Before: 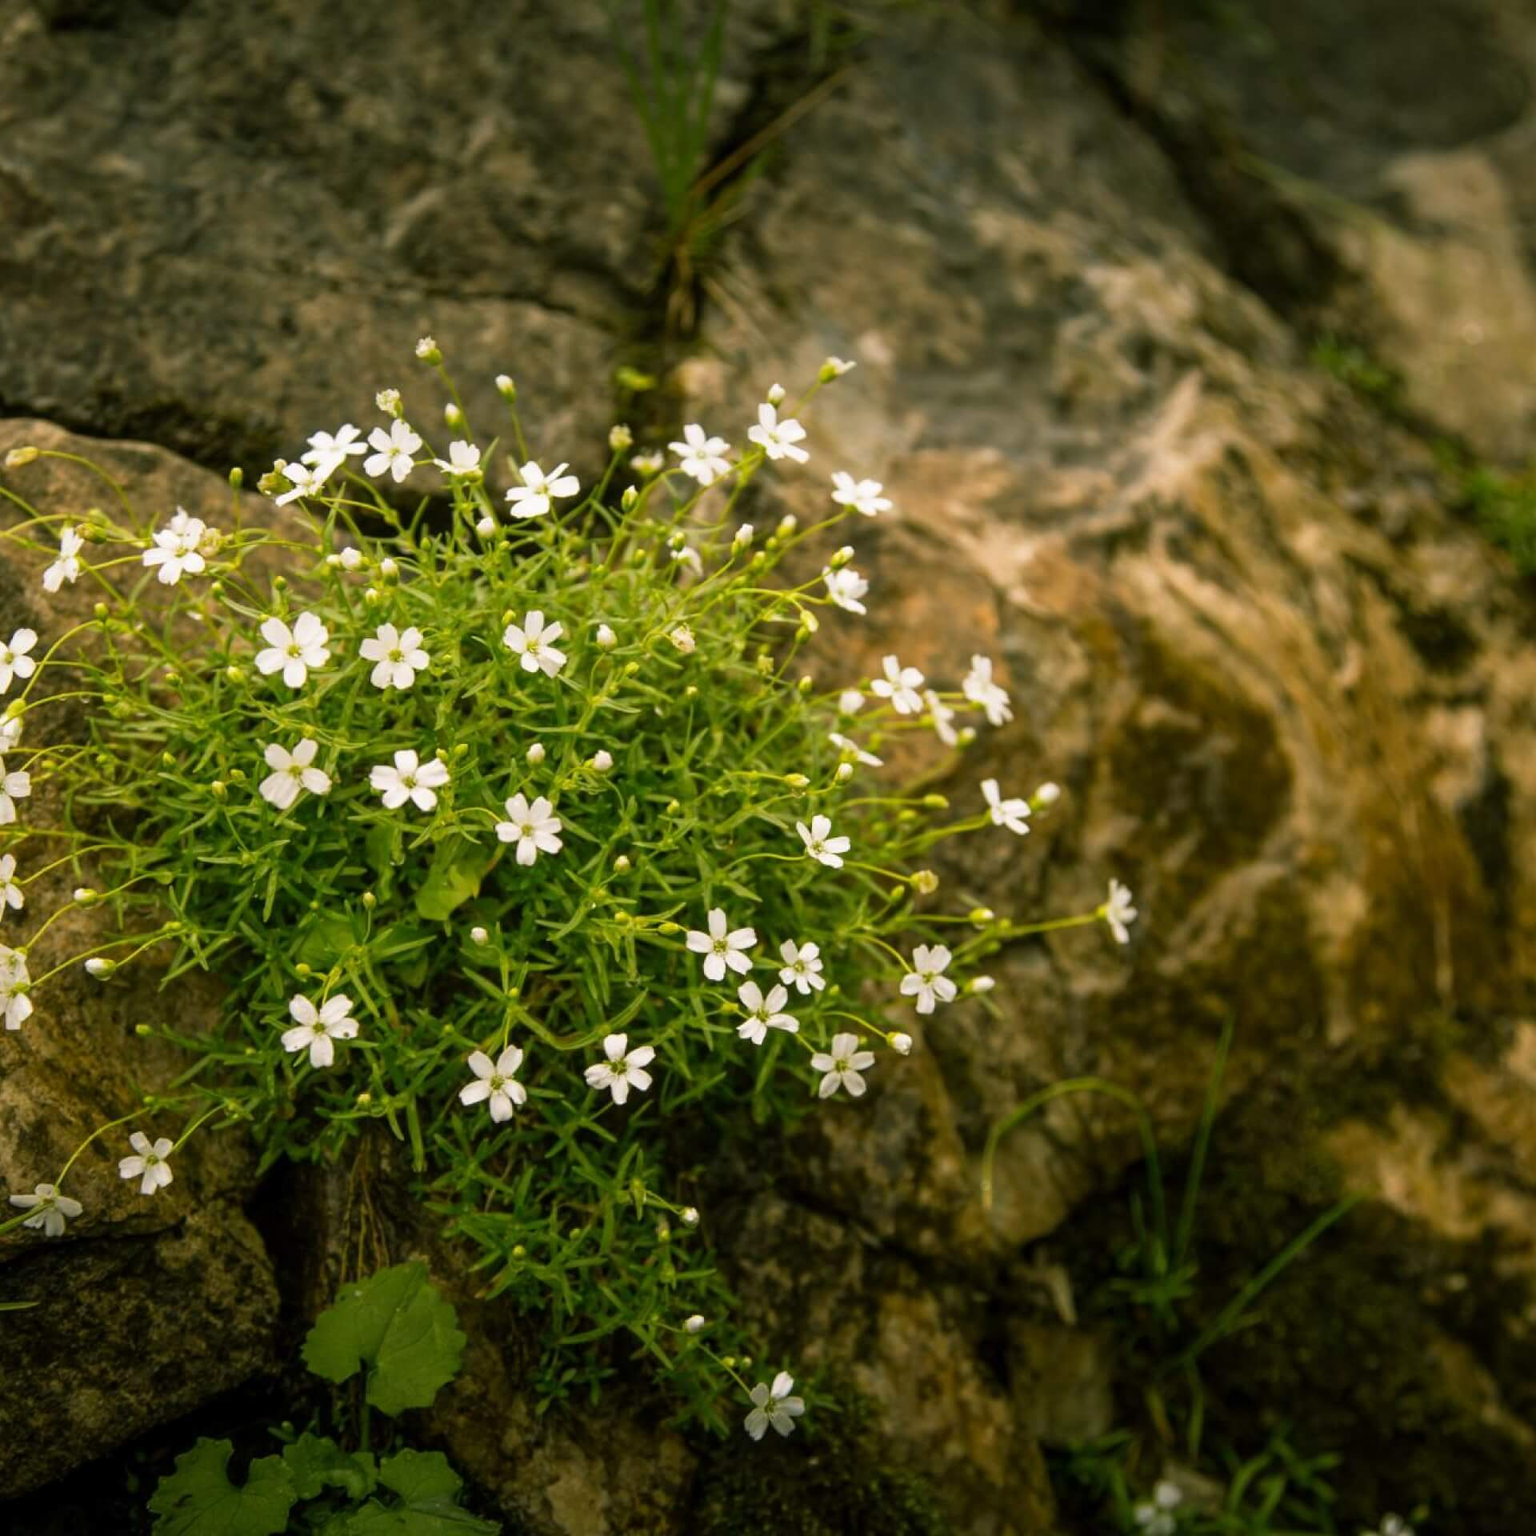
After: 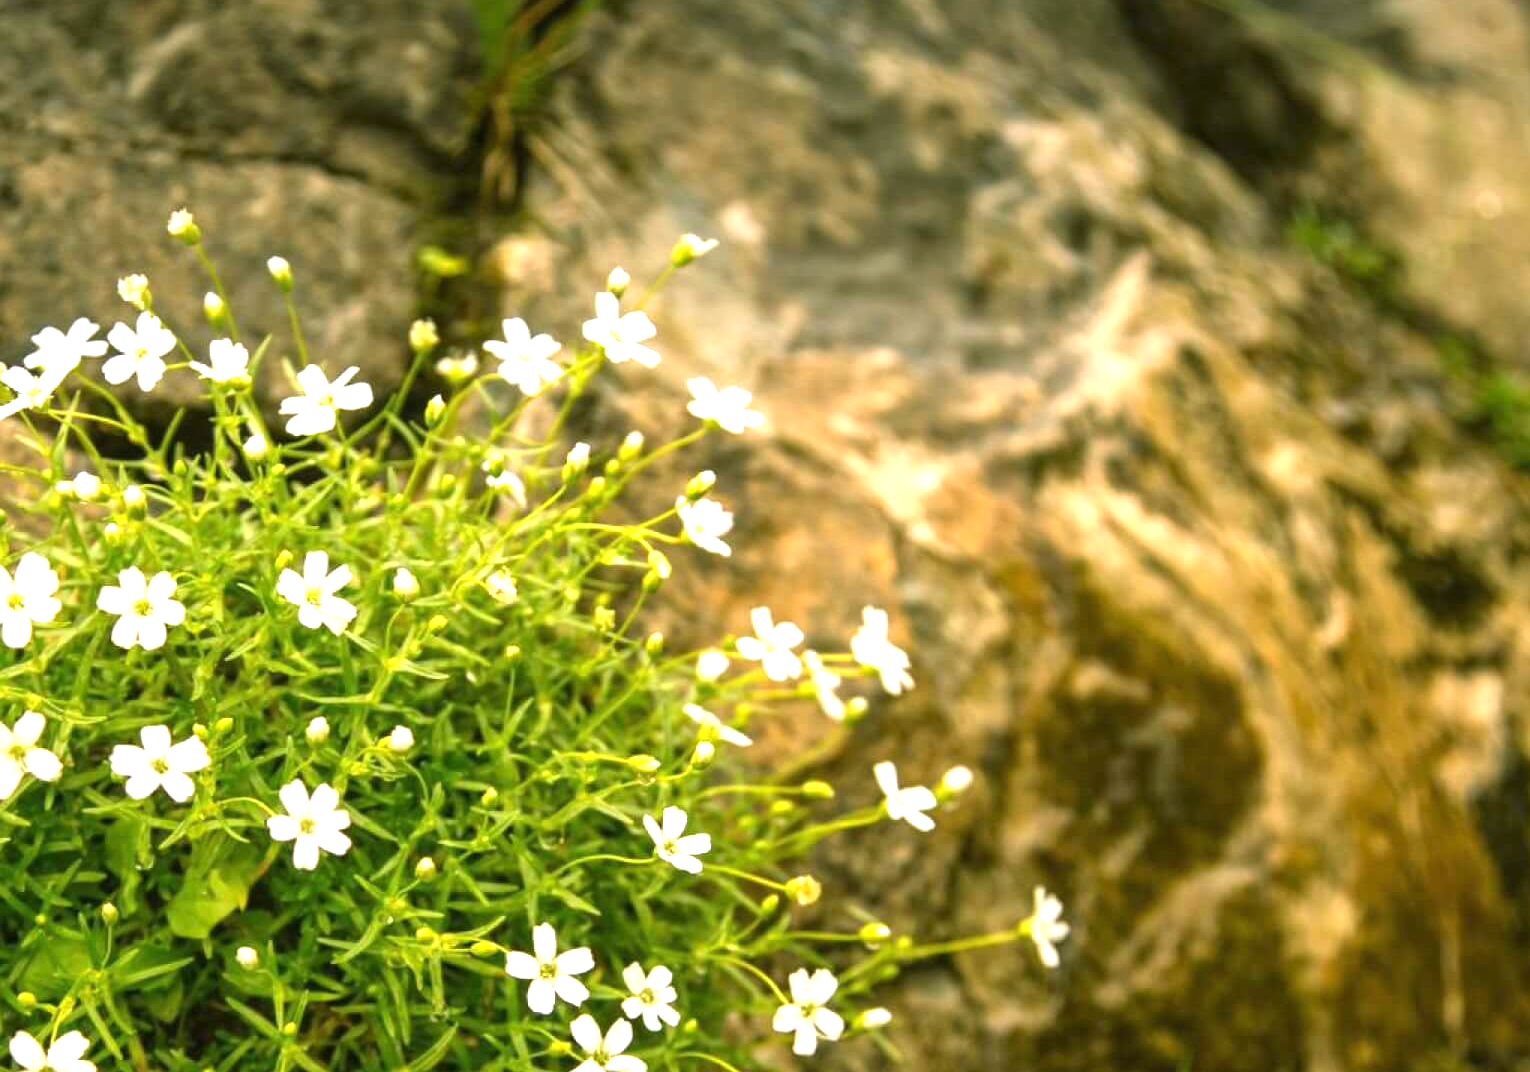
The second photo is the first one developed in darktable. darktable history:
crop: left 18.352%, top 11.09%, right 1.911%, bottom 33.047%
exposure: black level correction 0, exposure 1.103 EV, compensate highlight preservation false
